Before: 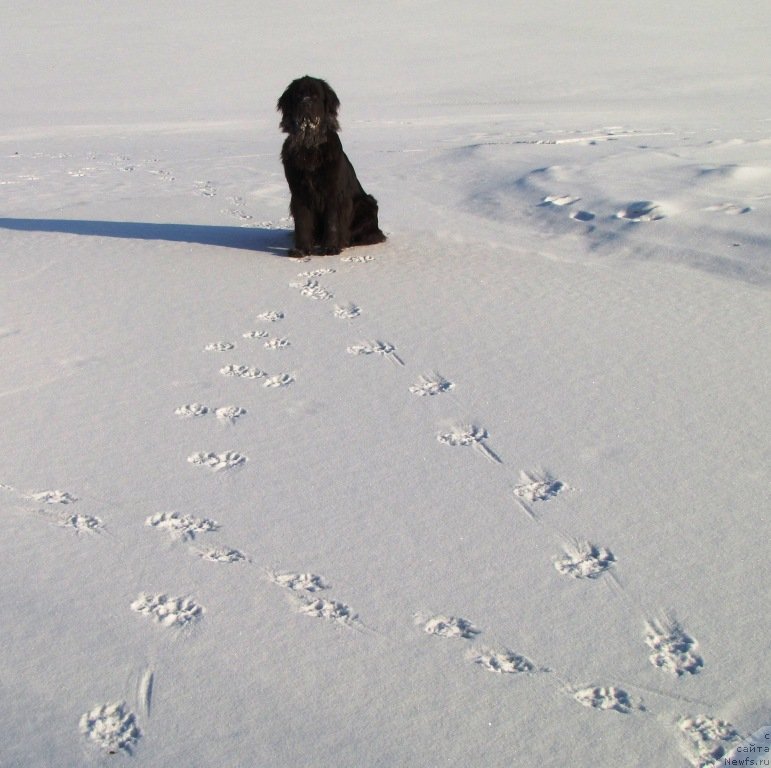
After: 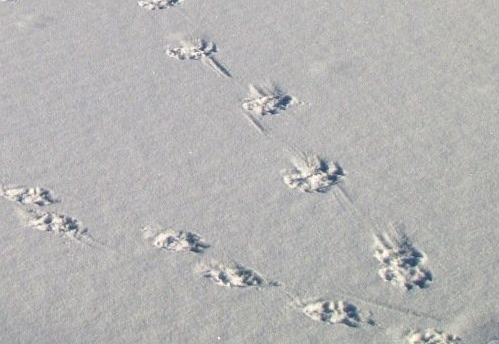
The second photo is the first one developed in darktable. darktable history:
crop and rotate: left 35.228%, top 50.325%, bottom 4.823%
local contrast: highlights 5%, shadows 2%, detail 133%
